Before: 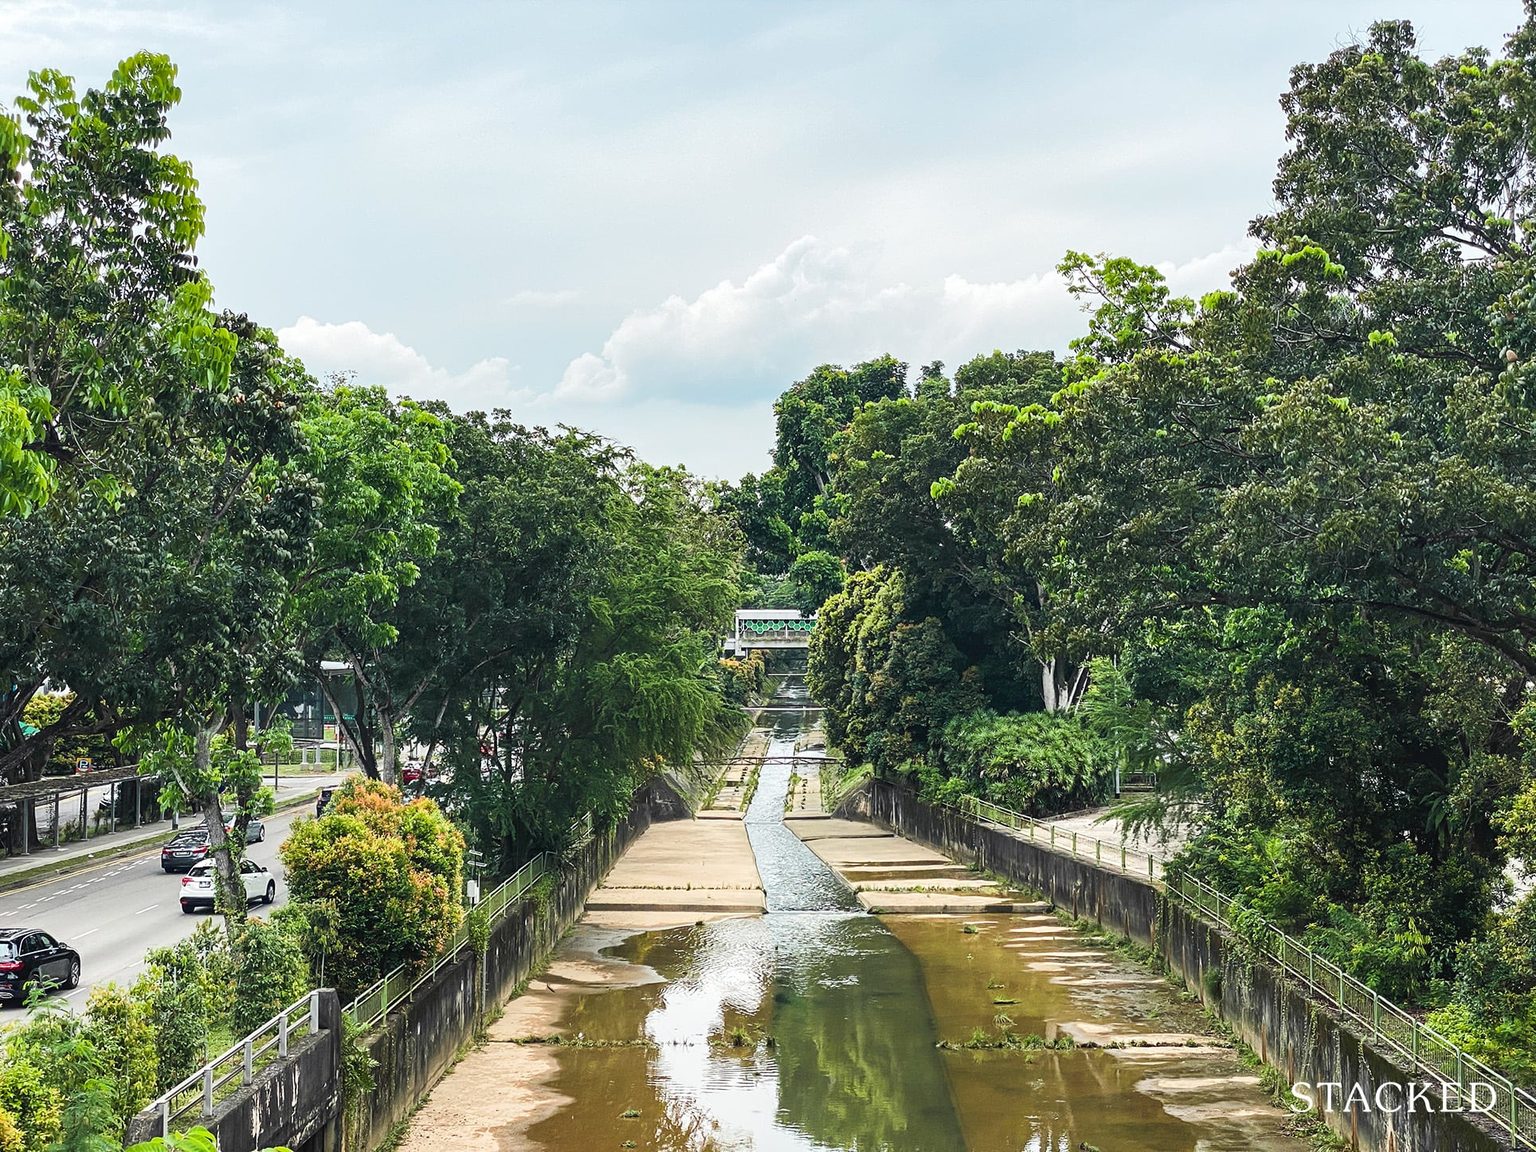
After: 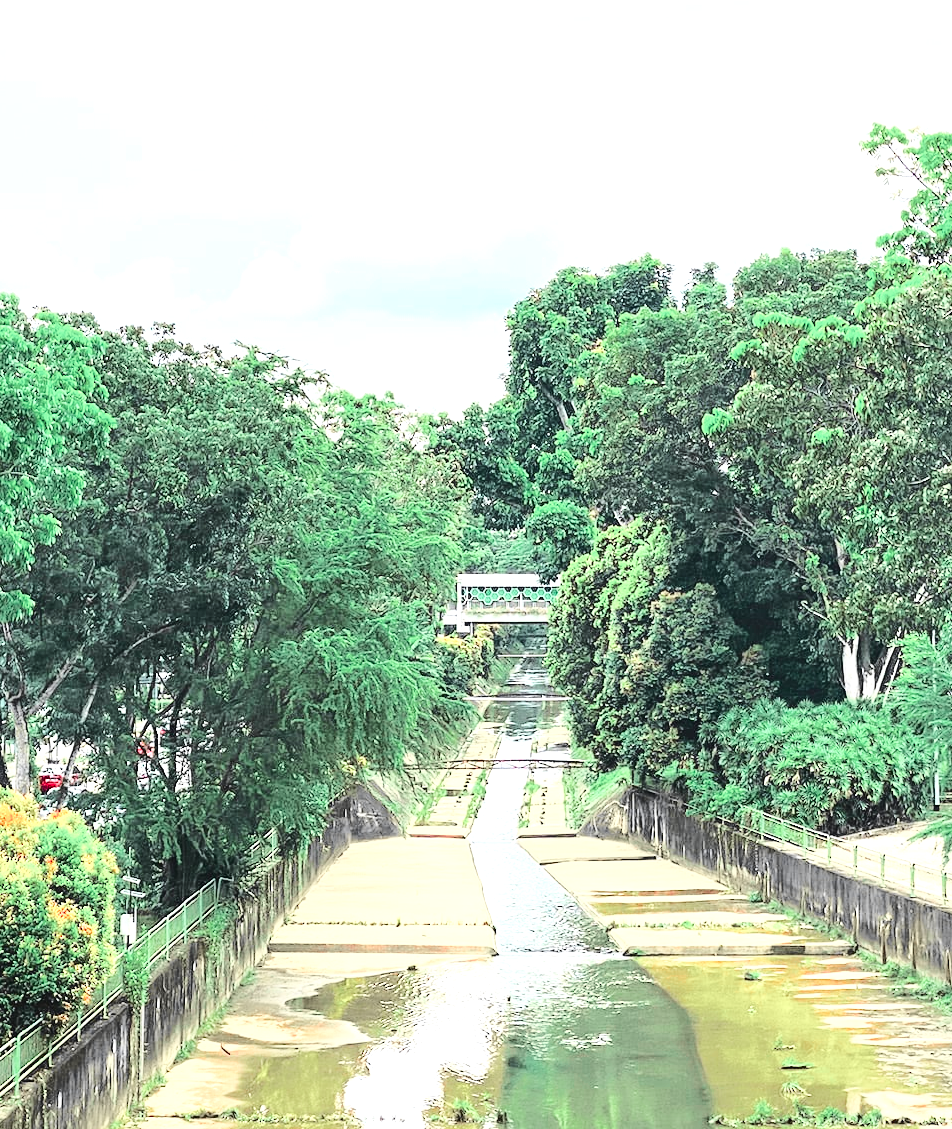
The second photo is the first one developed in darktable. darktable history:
color zones: curves: ch0 [(0, 0.466) (0.128, 0.466) (0.25, 0.5) (0.375, 0.456) (0.5, 0.5) (0.625, 0.5) (0.737, 0.652) (0.875, 0.5)]; ch1 [(0, 0.603) (0.125, 0.618) (0.261, 0.348) (0.372, 0.353) (0.497, 0.363) (0.611, 0.45) (0.731, 0.427) (0.875, 0.518) (0.998, 0.652)]; ch2 [(0, 0.559) (0.125, 0.451) (0.253, 0.564) (0.37, 0.578) (0.5, 0.466) (0.625, 0.471) (0.731, 0.471) (0.88, 0.485)]
crop and rotate: angle 0.022°, left 24.199%, top 13.246%, right 26.356%, bottom 8.598%
exposure: black level correction 0, exposure 1.001 EV, compensate highlight preservation false
tone curve: curves: ch0 [(0, 0.023) (0.037, 0.04) (0.131, 0.128) (0.304, 0.331) (0.504, 0.584) (0.616, 0.687) (0.704, 0.764) (0.808, 0.823) (1, 1)]; ch1 [(0, 0) (0.301, 0.3) (0.477, 0.472) (0.493, 0.497) (0.508, 0.501) (0.544, 0.541) (0.563, 0.565) (0.626, 0.66) (0.721, 0.776) (1, 1)]; ch2 [(0, 0) (0.249, 0.216) (0.349, 0.343) (0.424, 0.442) (0.476, 0.483) (0.502, 0.5) (0.517, 0.519) (0.532, 0.553) (0.569, 0.587) (0.634, 0.628) (0.706, 0.729) (0.828, 0.742) (1, 0.9)], color space Lab, independent channels, preserve colors none
base curve: curves: ch0 [(0, 0) (0.028, 0.03) (0.121, 0.232) (0.46, 0.748) (0.859, 0.968) (1, 1)]
